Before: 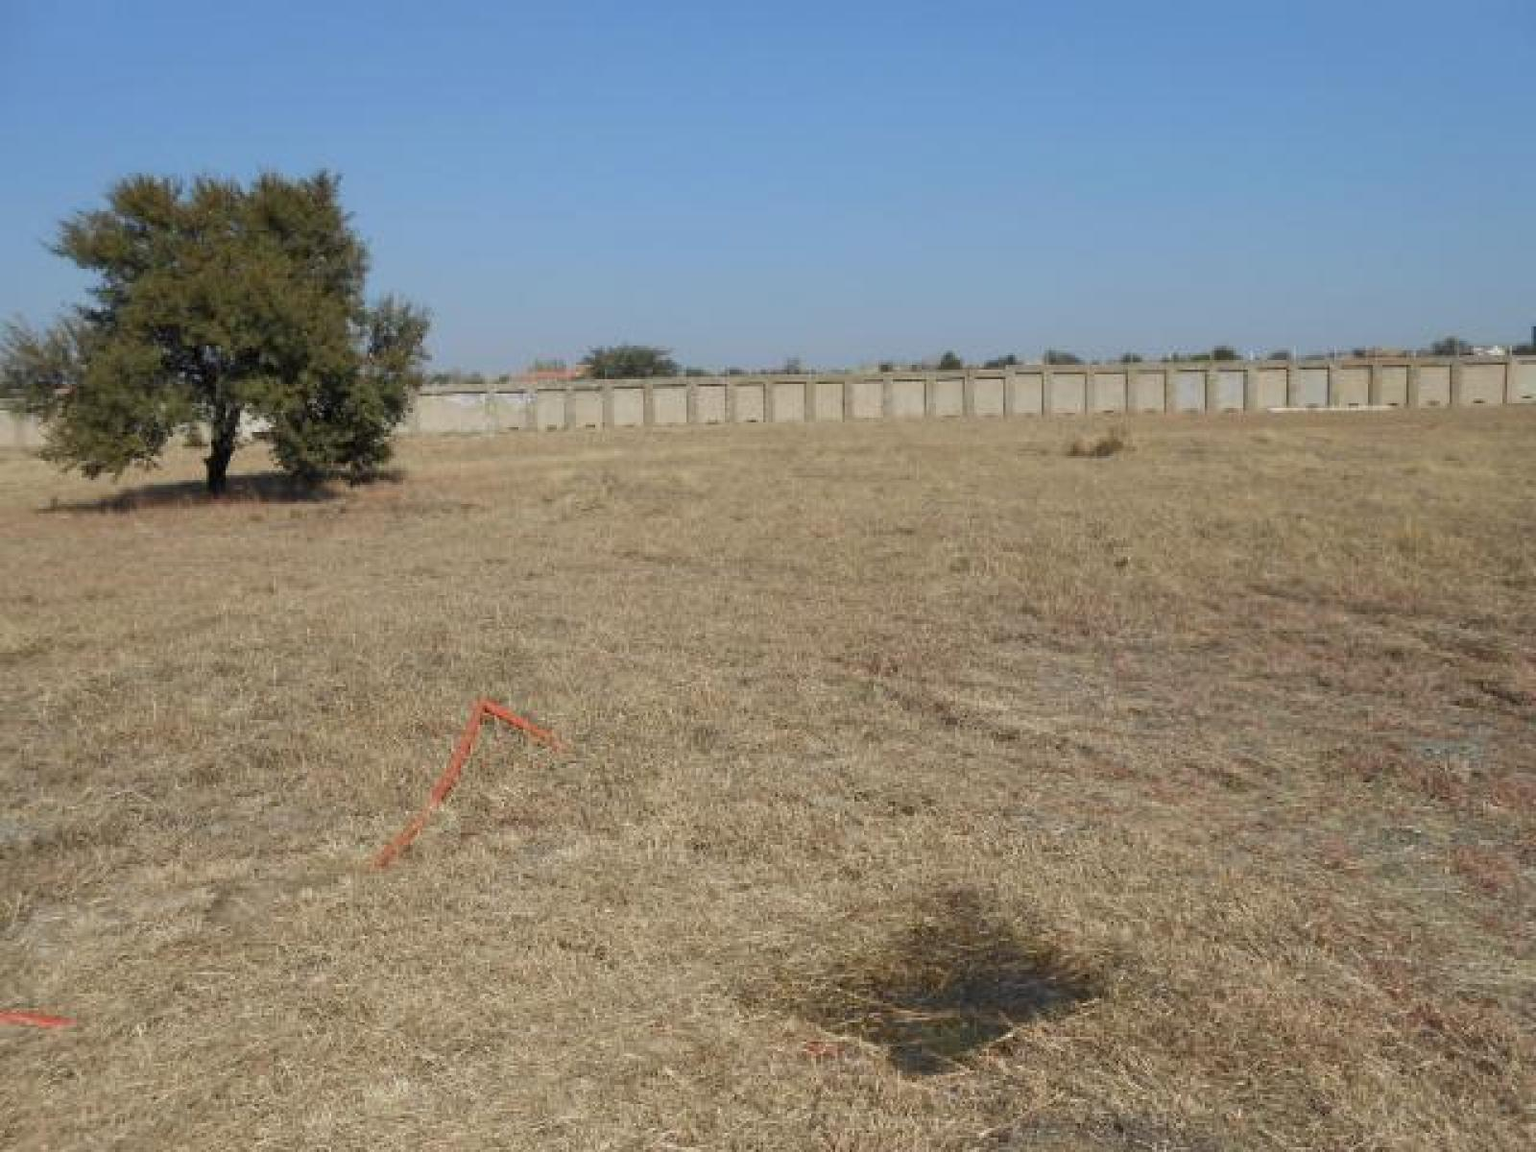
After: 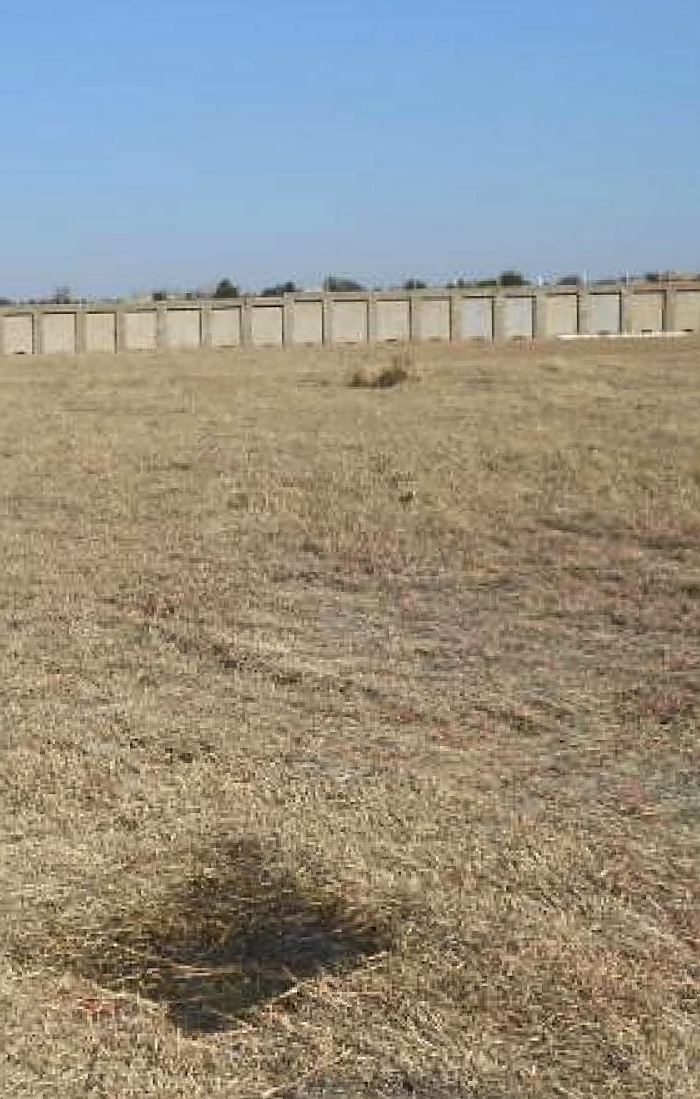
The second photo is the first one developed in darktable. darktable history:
crop: left 47.628%, top 6.643%, right 7.874%
tone equalizer: -8 EV -0.417 EV, -7 EV -0.389 EV, -6 EV -0.333 EV, -5 EV -0.222 EV, -3 EV 0.222 EV, -2 EV 0.333 EV, -1 EV 0.389 EV, +0 EV 0.417 EV, edges refinement/feathering 500, mask exposure compensation -1.57 EV, preserve details no
sharpen: on, module defaults
rotate and perspective: rotation -0.45°, automatic cropping original format, crop left 0.008, crop right 0.992, crop top 0.012, crop bottom 0.988
